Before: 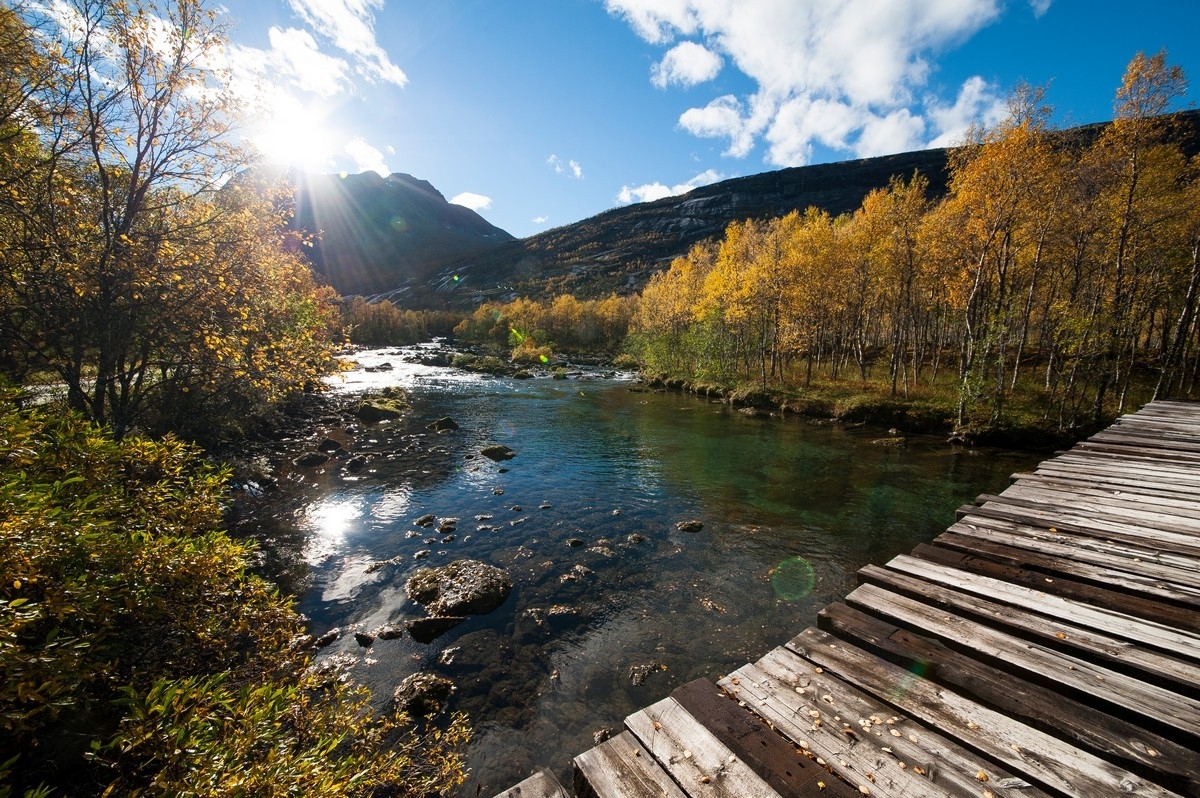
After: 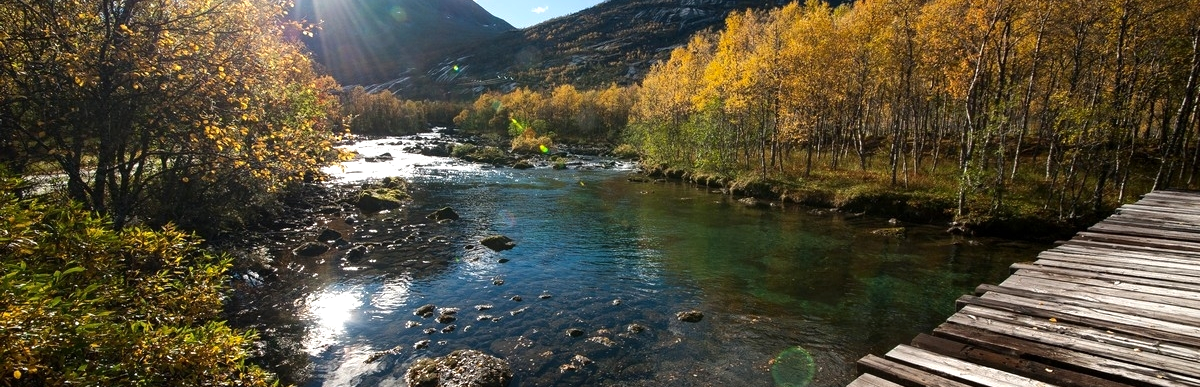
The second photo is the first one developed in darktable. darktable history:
crop and rotate: top 26.4%, bottom 25.033%
tone equalizer: -8 EV -0.379 EV, -7 EV -0.422 EV, -6 EV -0.316 EV, -5 EV -0.228 EV, -3 EV 0.227 EV, -2 EV 0.338 EV, -1 EV 0.39 EV, +0 EV 0.439 EV, smoothing diameter 24.97%, edges refinement/feathering 13.88, preserve details guided filter
shadows and highlights: shadows -20.28, white point adjustment -2.14, highlights -35.07
